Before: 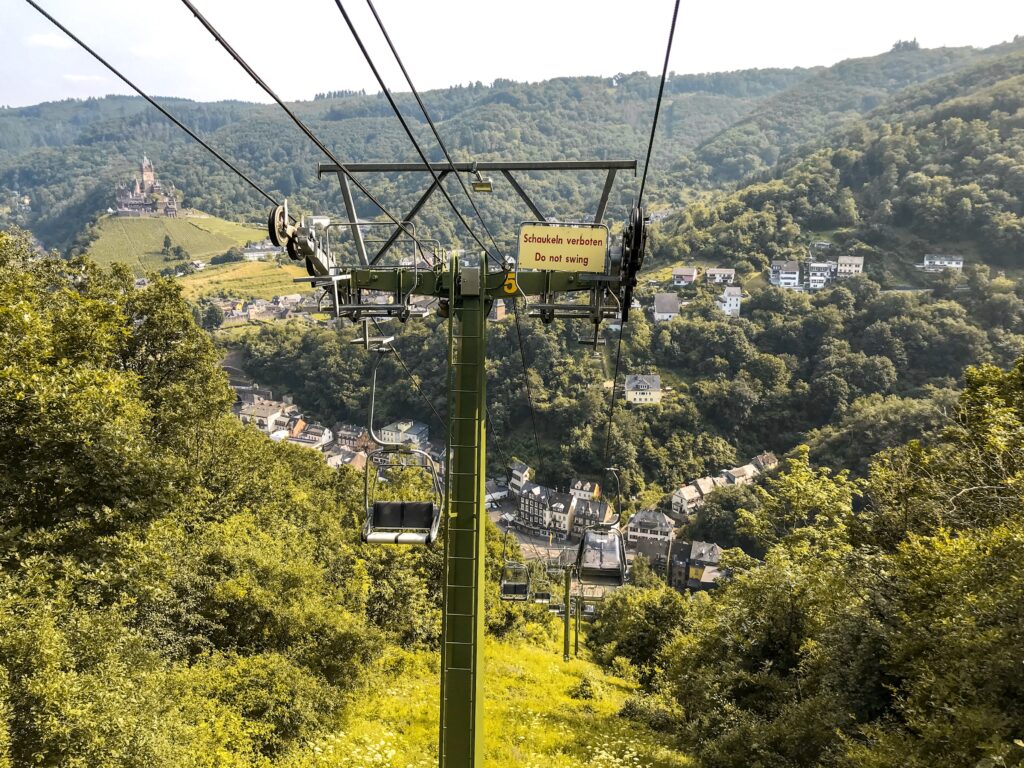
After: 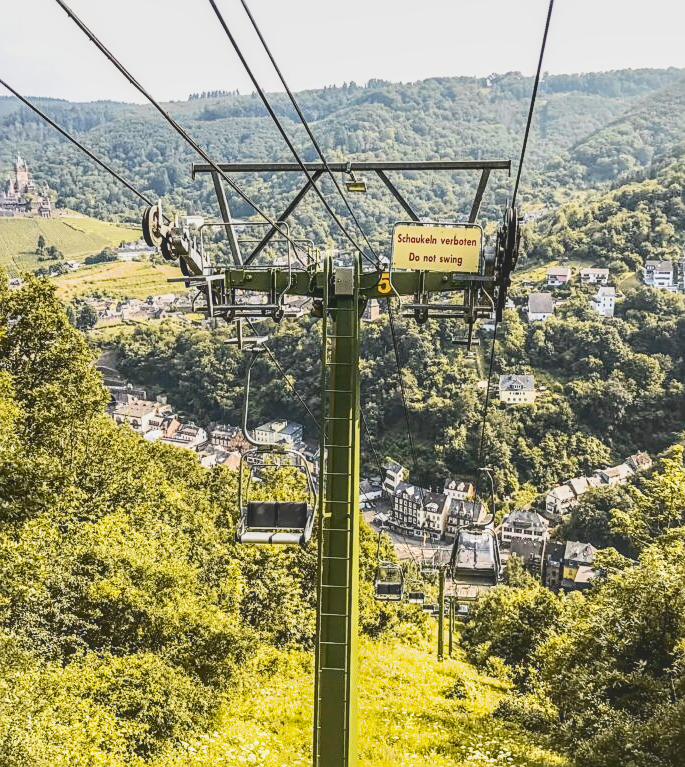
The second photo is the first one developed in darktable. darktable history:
crop and rotate: left 12.361%, right 20.706%
sharpen: on, module defaults
exposure: black level correction 0, exposure 1.124 EV, compensate highlight preservation false
contrast brightness saturation: contrast -0.099, brightness 0.04, saturation 0.082
local contrast: highlights 61%, detail 143%, midtone range 0.425
filmic rgb: black relative exposure -7.98 EV, white relative exposure 3.8 EV, hardness 4.35
tone curve: curves: ch0 [(0, 0.142) (0.384, 0.314) (0.752, 0.711) (0.991, 0.95)]; ch1 [(0.006, 0.129) (0.346, 0.384) (1, 1)]; ch2 [(0.003, 0.057) (0.261, 0.248) (1, 1)], color space Lab, linked channels, preserve colors none
